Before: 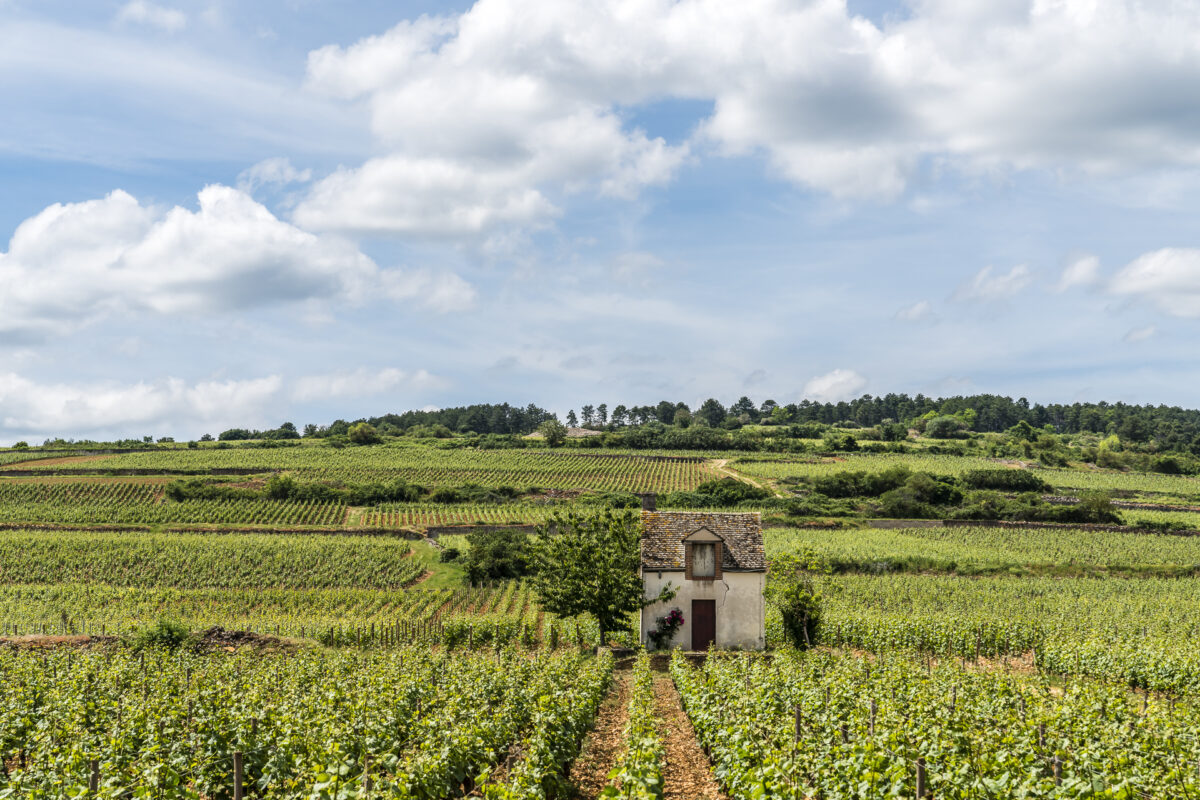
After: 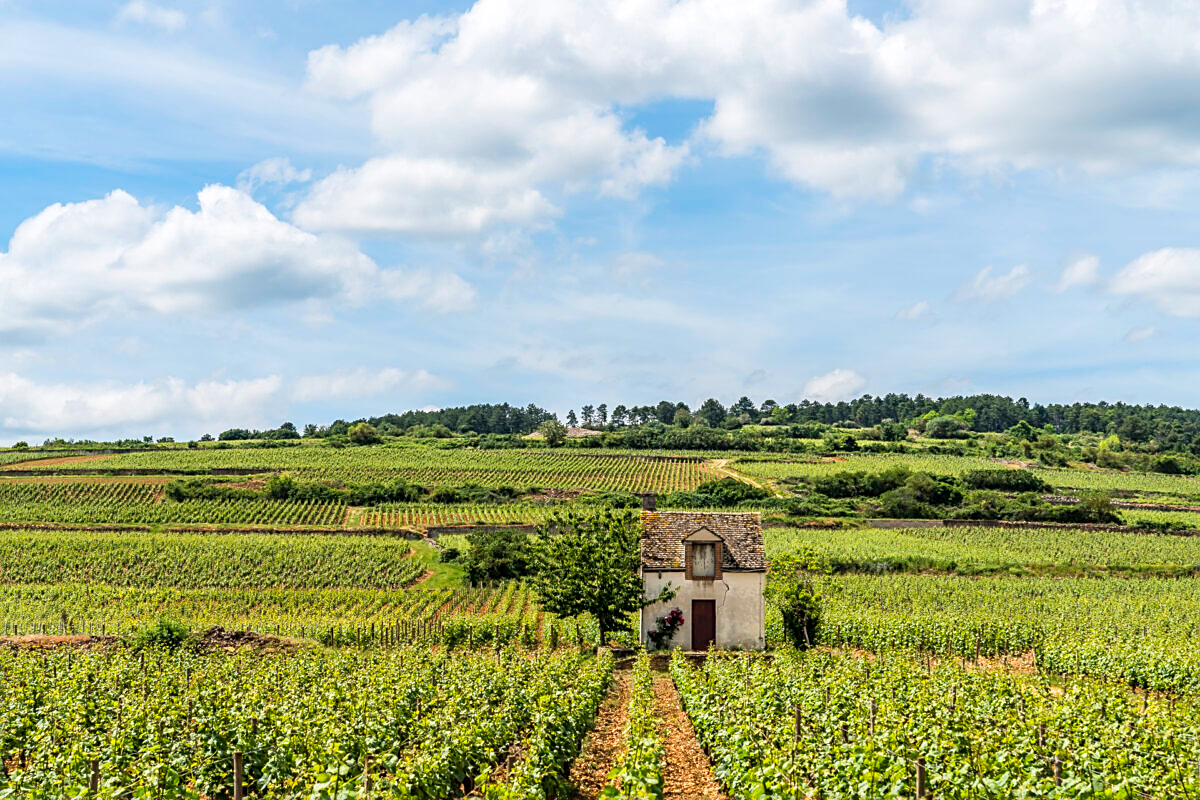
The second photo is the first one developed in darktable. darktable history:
contrast brightness saturation: contrast 0.073, brightness 0.073, saturation 0.176
sharpen: on, module defaults
